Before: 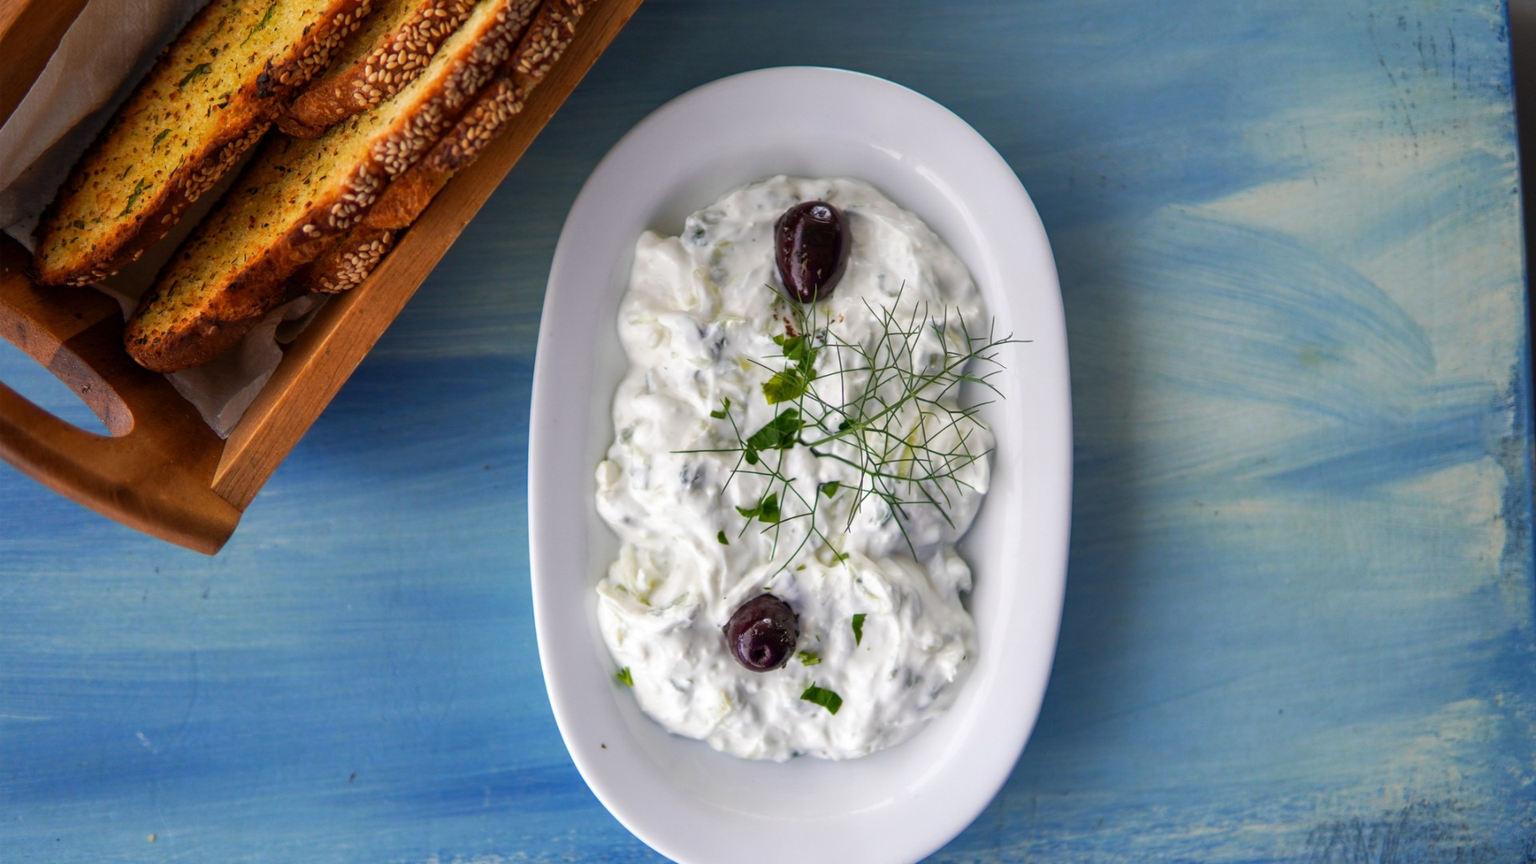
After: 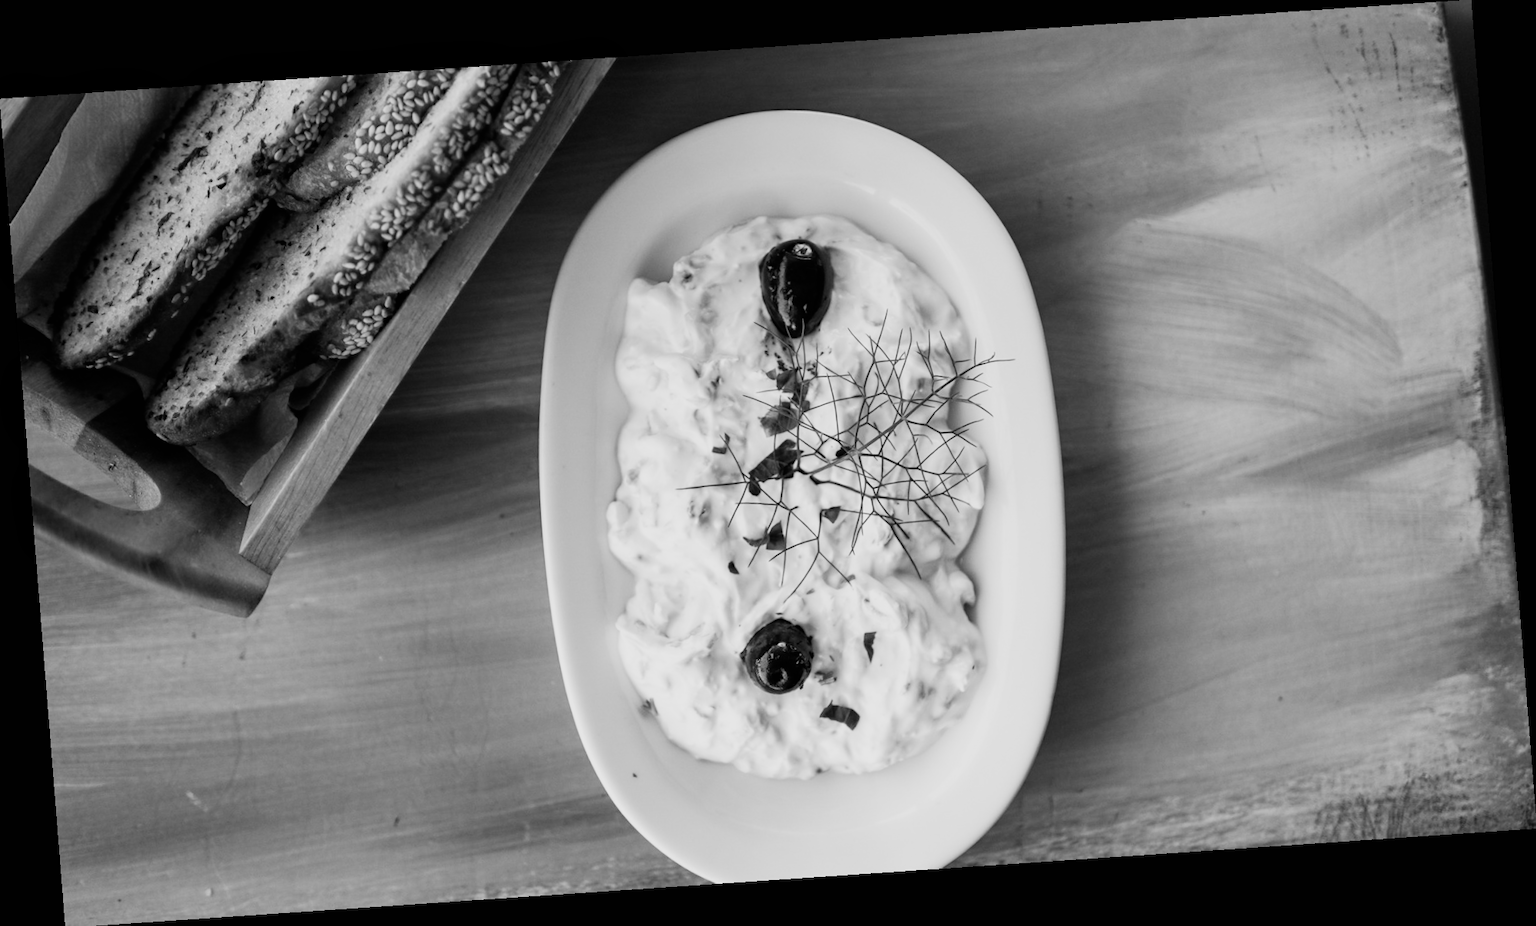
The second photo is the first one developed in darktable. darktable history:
sigmoid: contrast 1.7, skew -0.2, preserve hue 0%, red attenuation 0.1, red rotation 0.035, green attenuation 0.1, green rotation -0.017, blue attenuation 0.15, blue rotation -0.052, base primaries Rec2020
rotate and perspective: rotation -4.2°, shear 0.006, automatic cropping off
monochrome: a 2.21, b -1.33, size 2.2
white balance: red 1.467, blue 0.684
